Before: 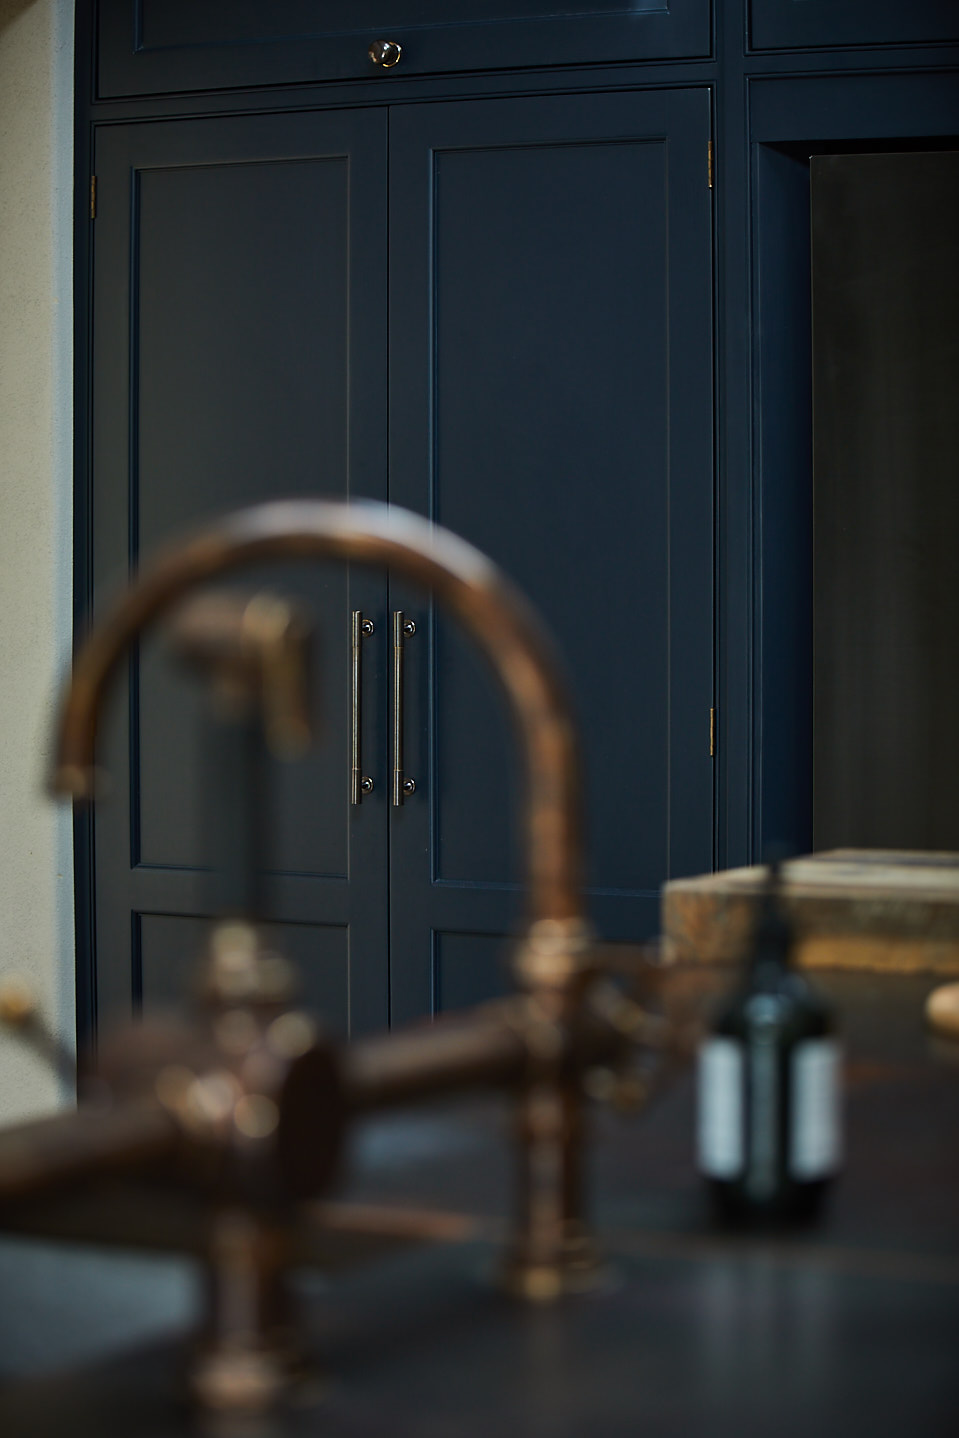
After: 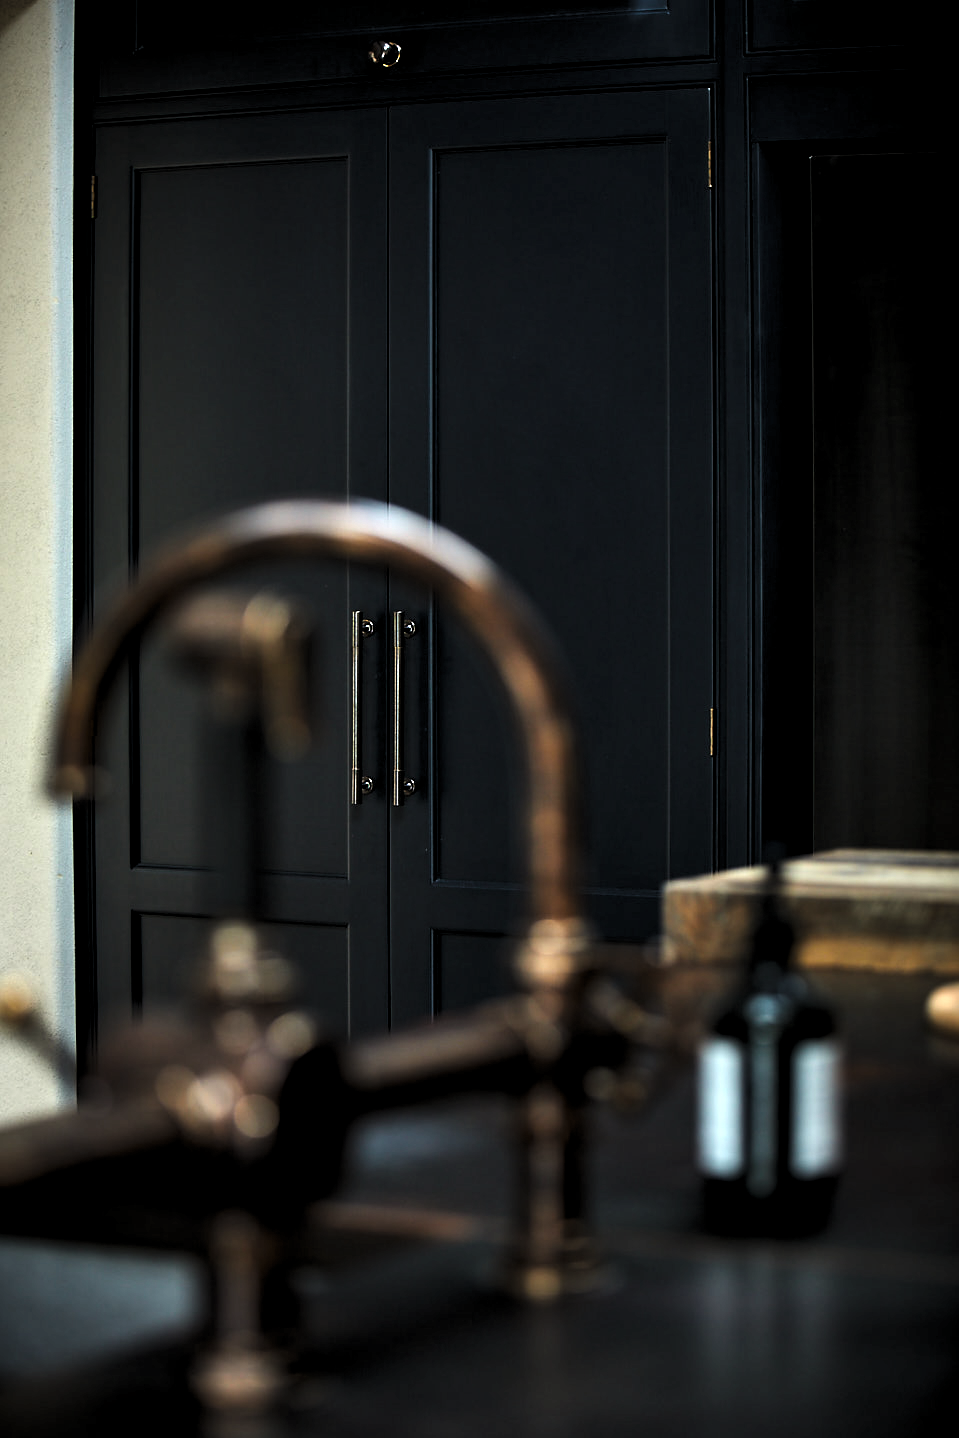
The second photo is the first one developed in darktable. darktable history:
levels: levels [0.129, 0.519, 0.867]
exposure: exposure 0.6 EV, compensate highlight preservation false
